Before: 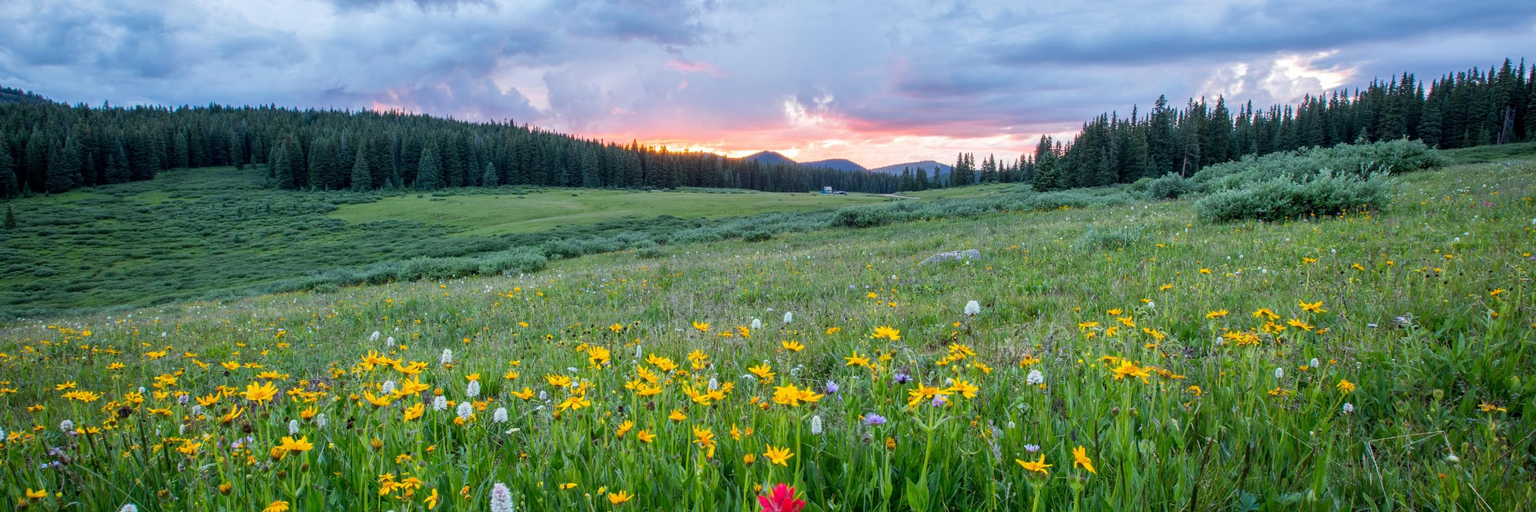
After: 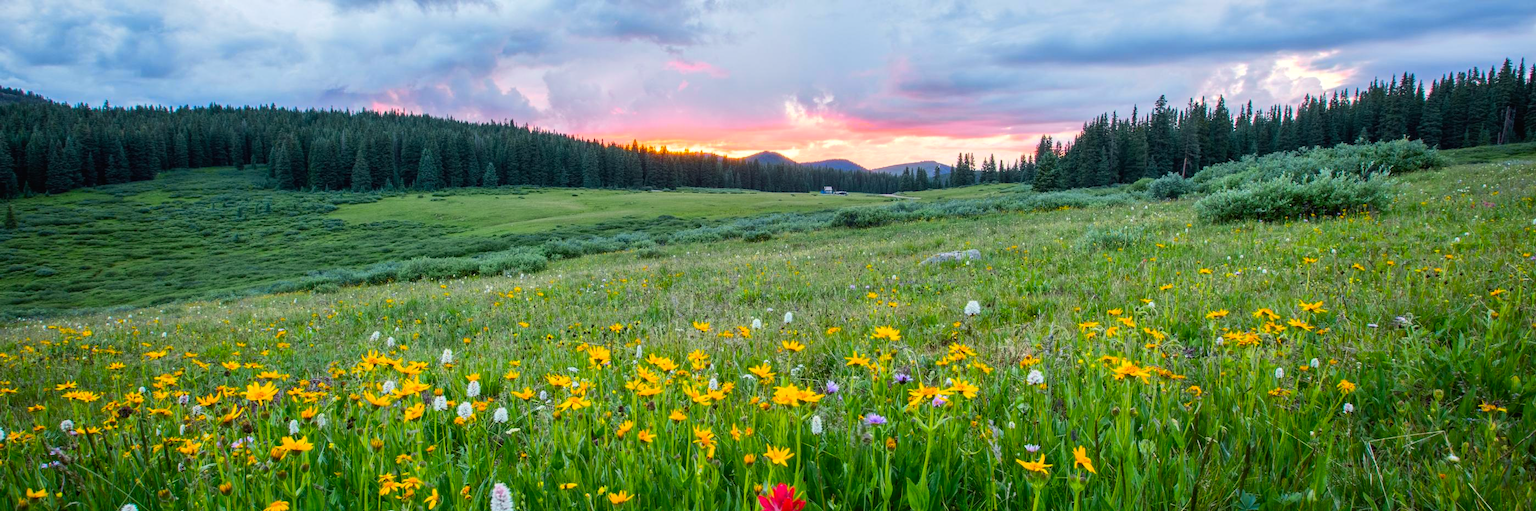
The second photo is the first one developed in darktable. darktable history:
color balance rgb: highlights gain › chroma 1.107%, highlights gain › hue 60.16°, perceptual saturation grading › global saturation 25.169%, perceptual brilliance grading › highlights 11.565%
tone curve: curves: ch0 [(0, 0.014) (0.036, 0.047) (0.15, 0.156) (0.27, 0.258) (0.511, 0.506) (0.761, 0.741) (1, 0.919)]; ch1 [(0, 0) (0.179, 0.173) (0.322, 0.32) (0.429, 0.431) (0.502, 0.5) (0.519, 0.522) (0.562, 0.575) (0.631, 0.65) (0.72, 0.692) (1, 1)]; ch2 [(0, 0) (0.29, 0.295) (0.404, 0.436) (0.497, 0.498) (0.533, 0.556) (0.599, 0.607) (0.696, 0.707) (1, 1)], color space Lab, independent channels, preserve colors none
